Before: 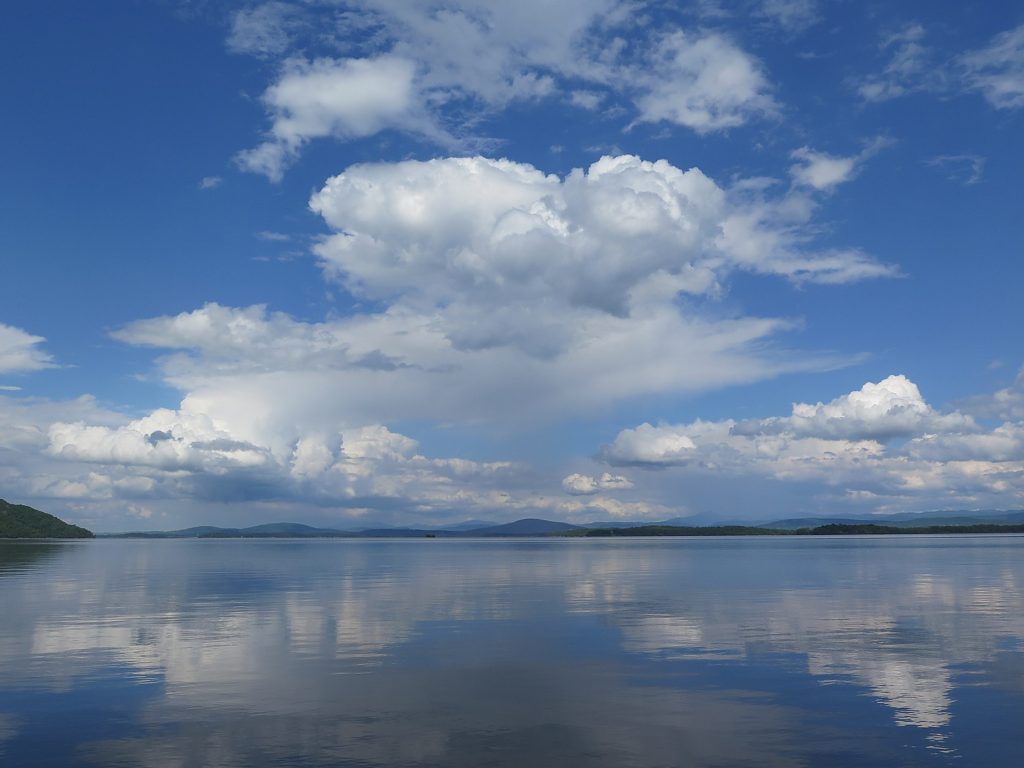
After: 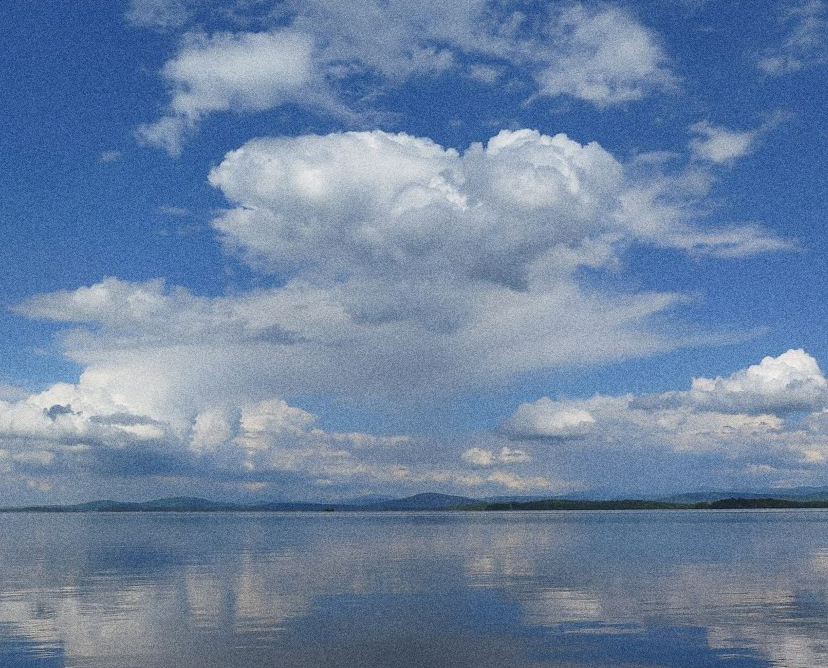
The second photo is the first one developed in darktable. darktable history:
grain: coarseness 0.09 ISO, strength 40%
shadows and highlights: low approximation 0.01, soften with gaussian
crop: left 9.929%, top 3.475%, right 9.188%, bottom 9.529%
